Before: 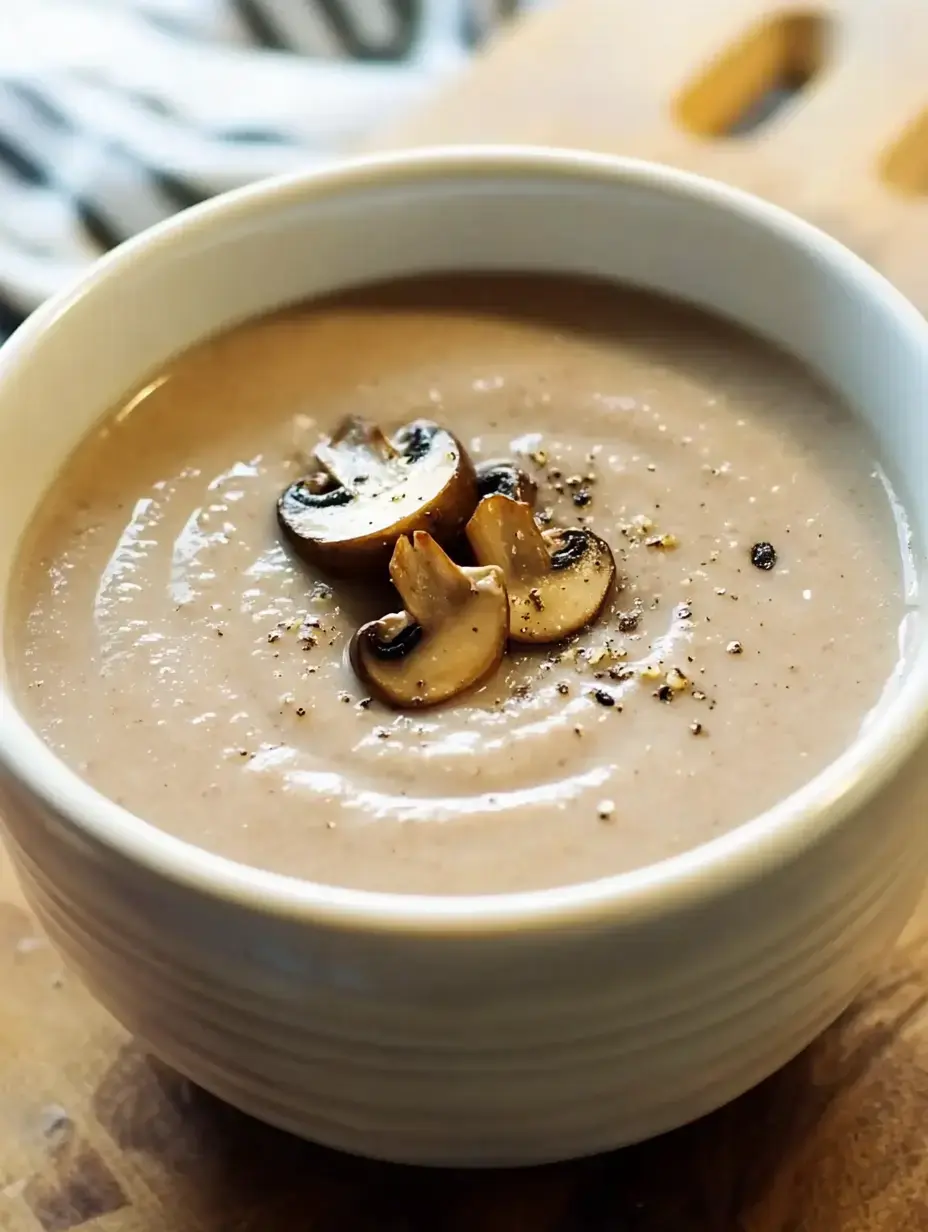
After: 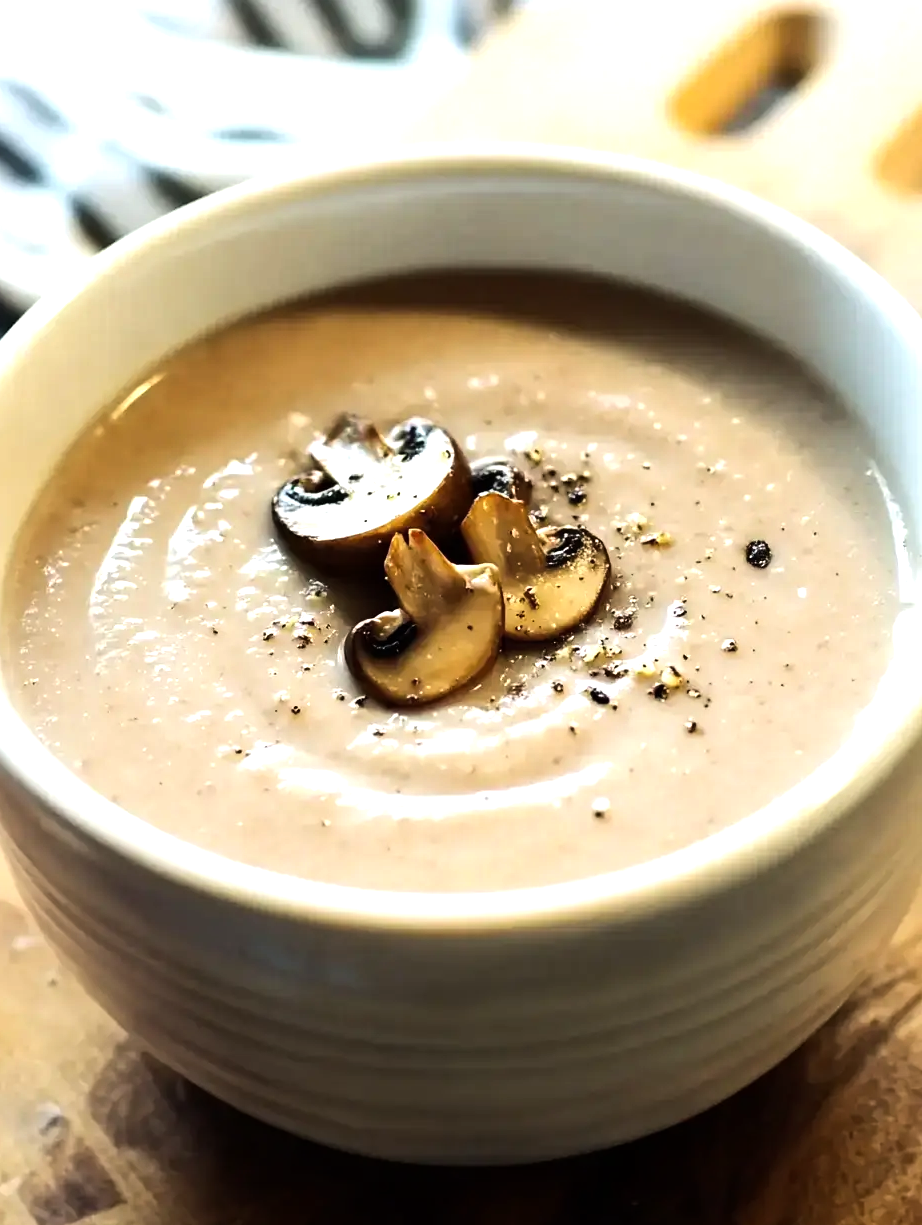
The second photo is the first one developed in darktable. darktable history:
tone equalizer: -8 EV -0.75 EV, -7 EV -0.7 EV, -6 EV -0.6 EV, -5 EV -0.4 EV, -3 EV 0.4 EV, -2 EV 0.6 EV, -1 EV 0.7 EV, +0 EV 0.75 EV, edges refinement/feathering 500, mask exposure compensation -1.57 EV, preserve details no
crop and rotate: left 0.614%, top 0.179%, bottom 0.309%
color zones: mix -62.47%
